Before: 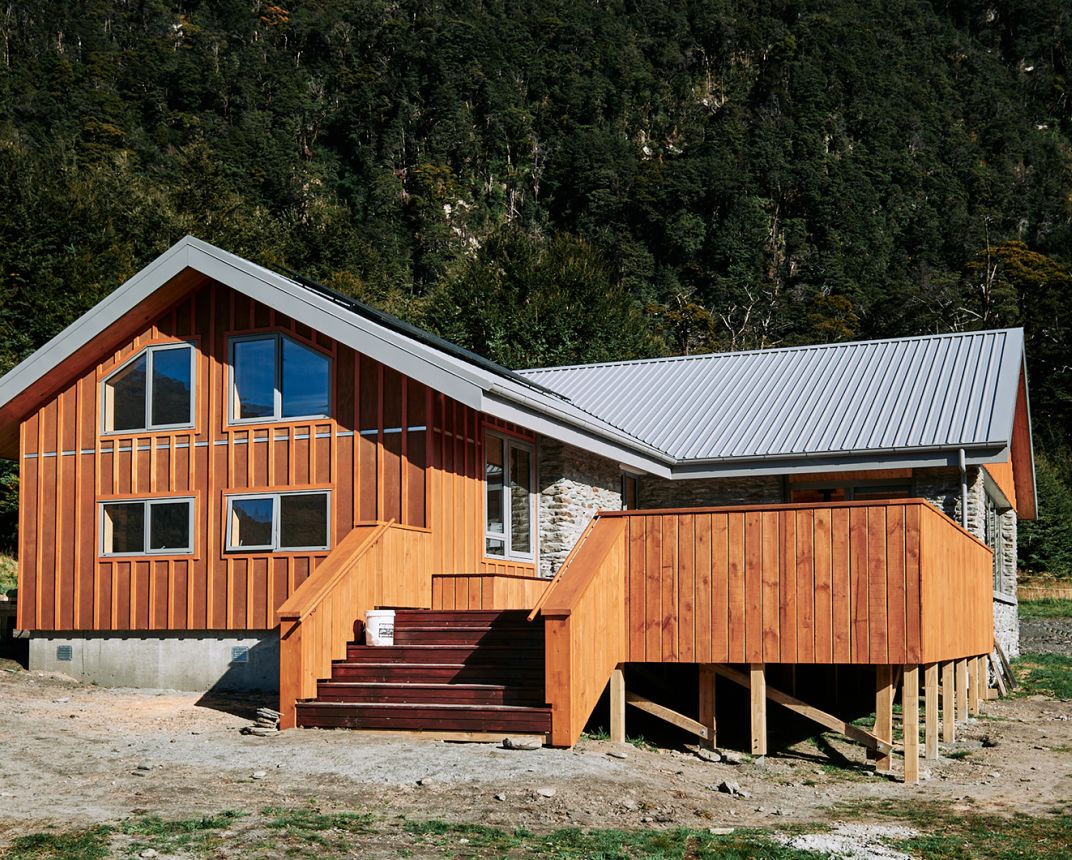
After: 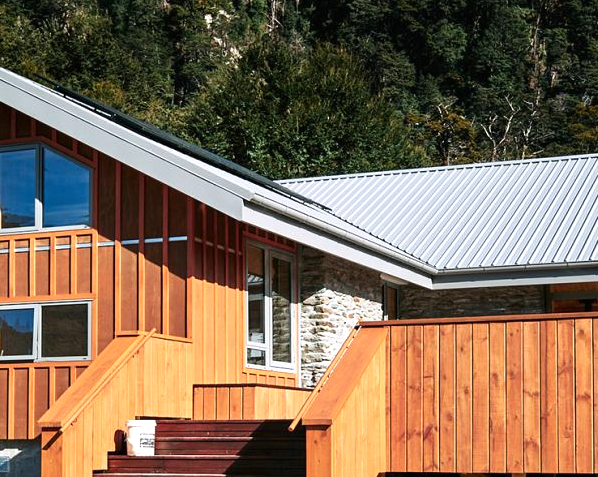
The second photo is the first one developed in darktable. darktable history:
crop and rotate: left 22.317%, top 22.169%, right 21.837%, bottom 22.254%
exposure: black level correction 0, exposure 0.499 EV, compensate highlight preservation false
